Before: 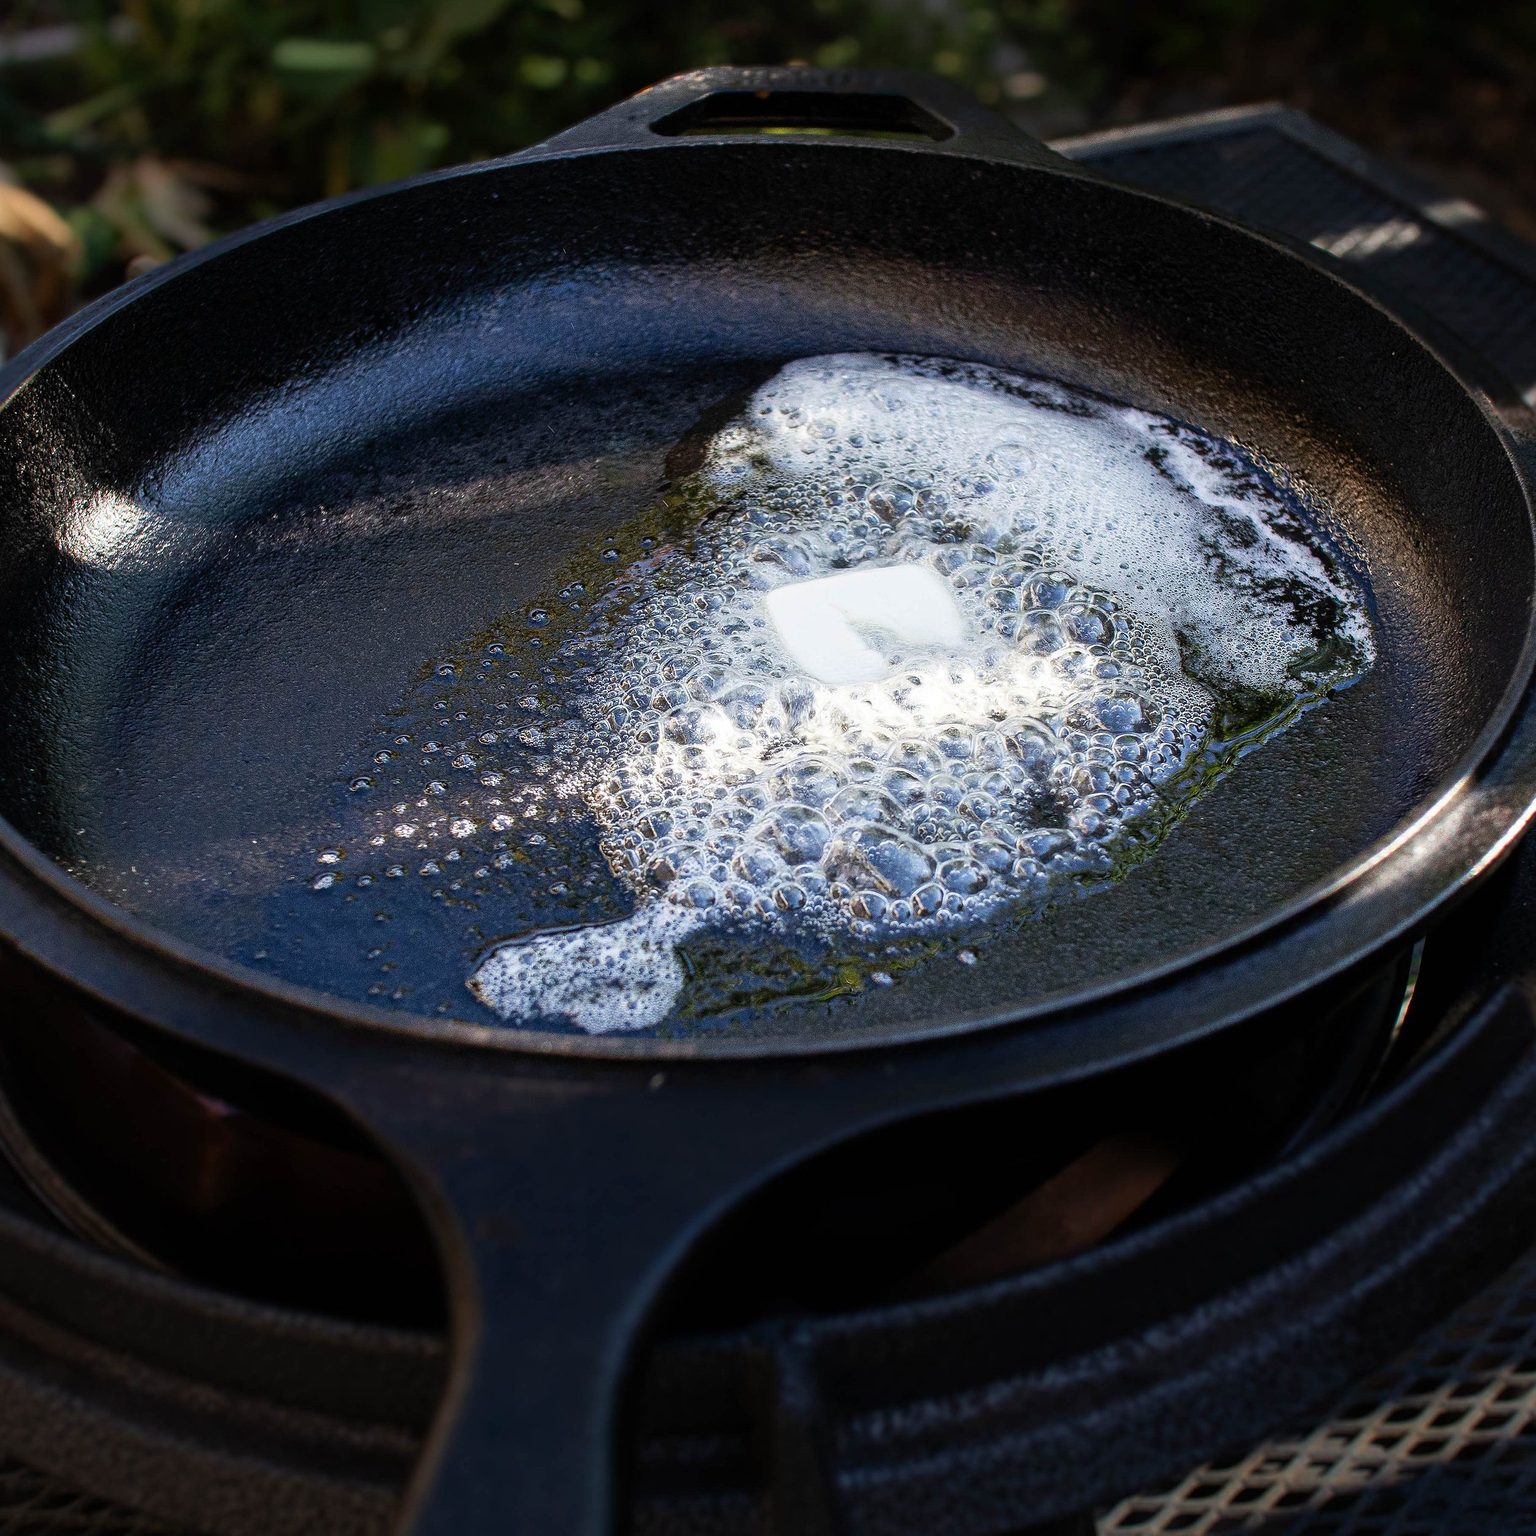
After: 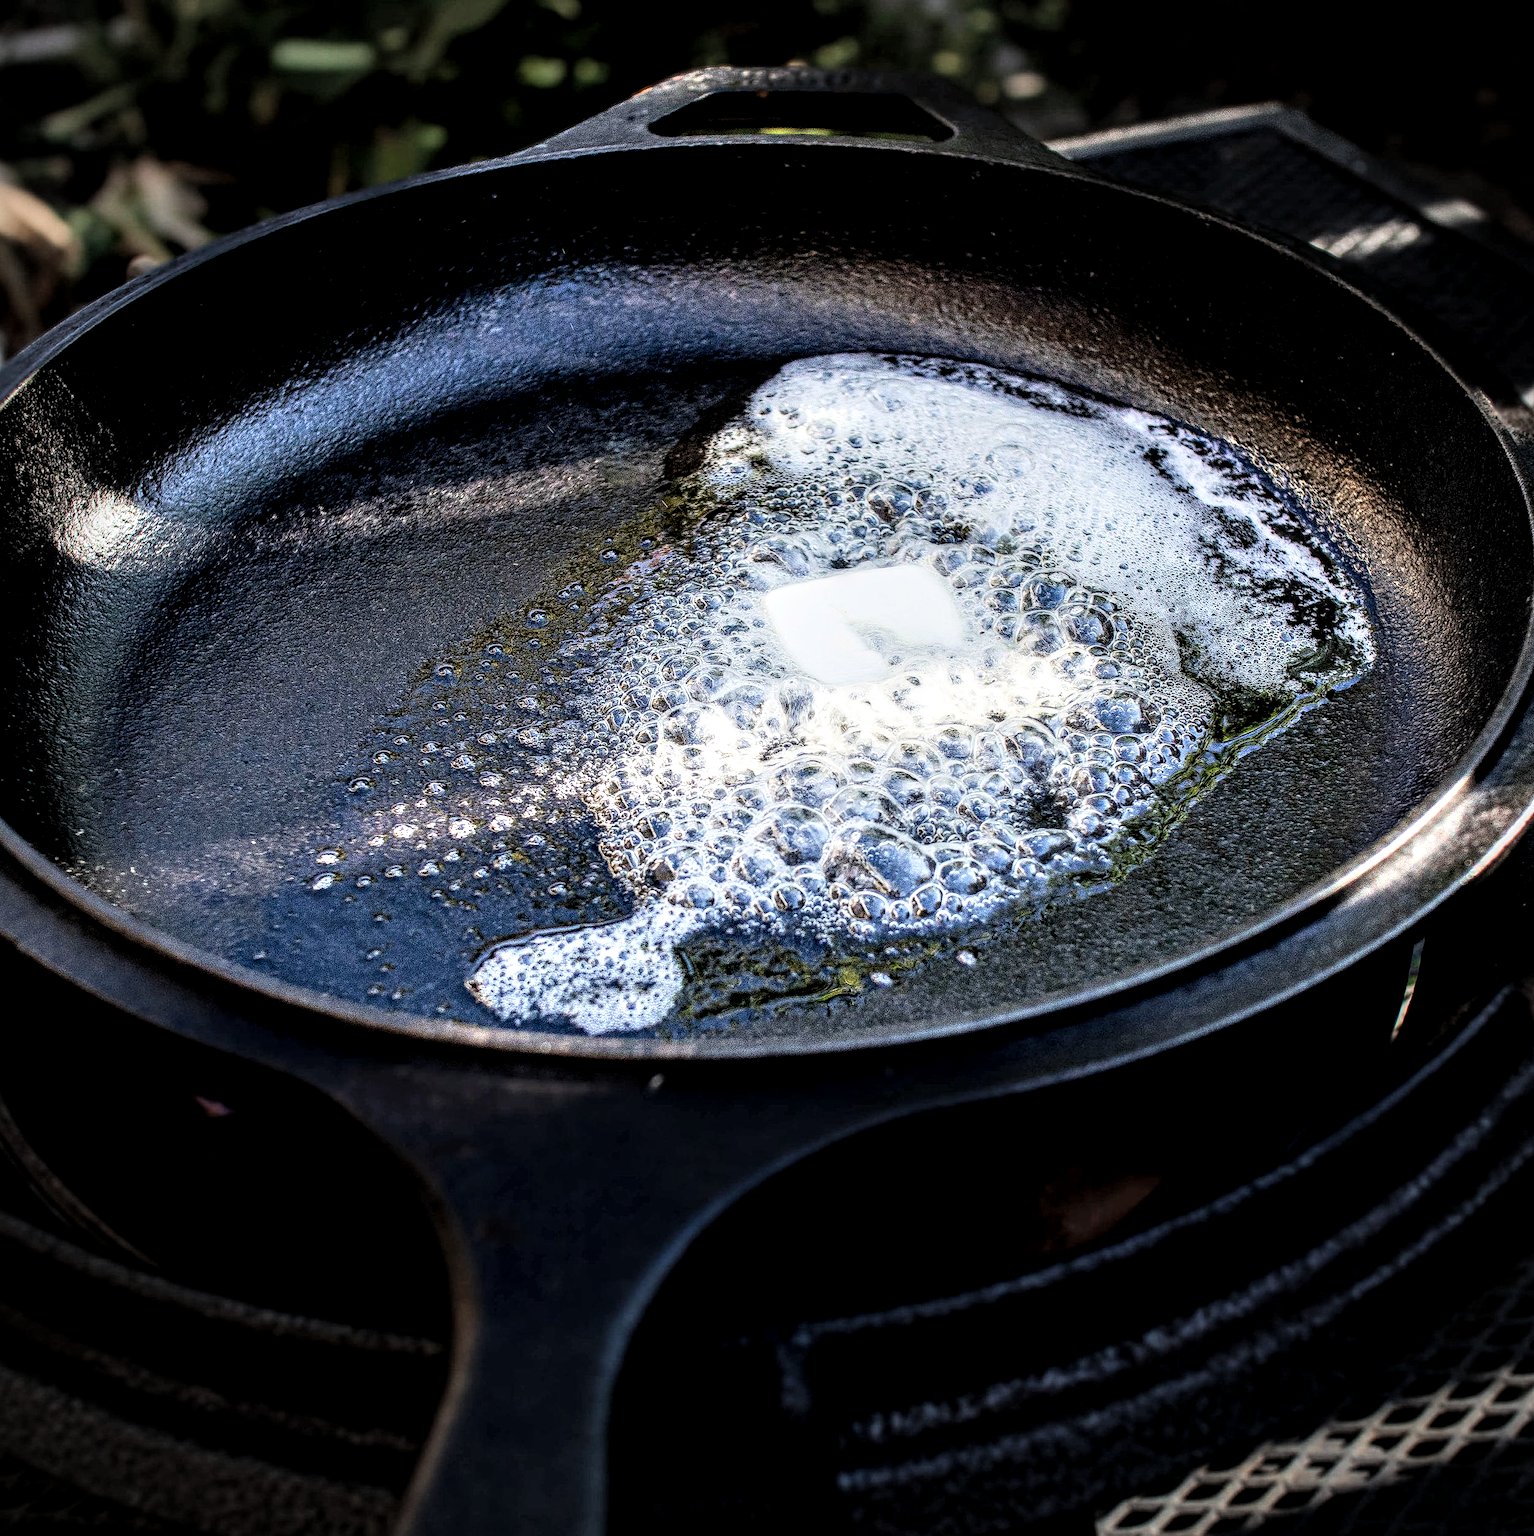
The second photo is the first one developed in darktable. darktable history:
white balance: red 1, blue 1
crop and rotate: left 0.126%
local contrast: highlights 19%, detail 186%
vignetting: fall-off radius 60%, automatic ratio true
filmic rgb: black relative exposure -7.65 EV, white relative exposure 4.56 EV, hardness 3.61
contrast brightness saturation: contrast 0.2, brightness 0.16, saturation 0.22
